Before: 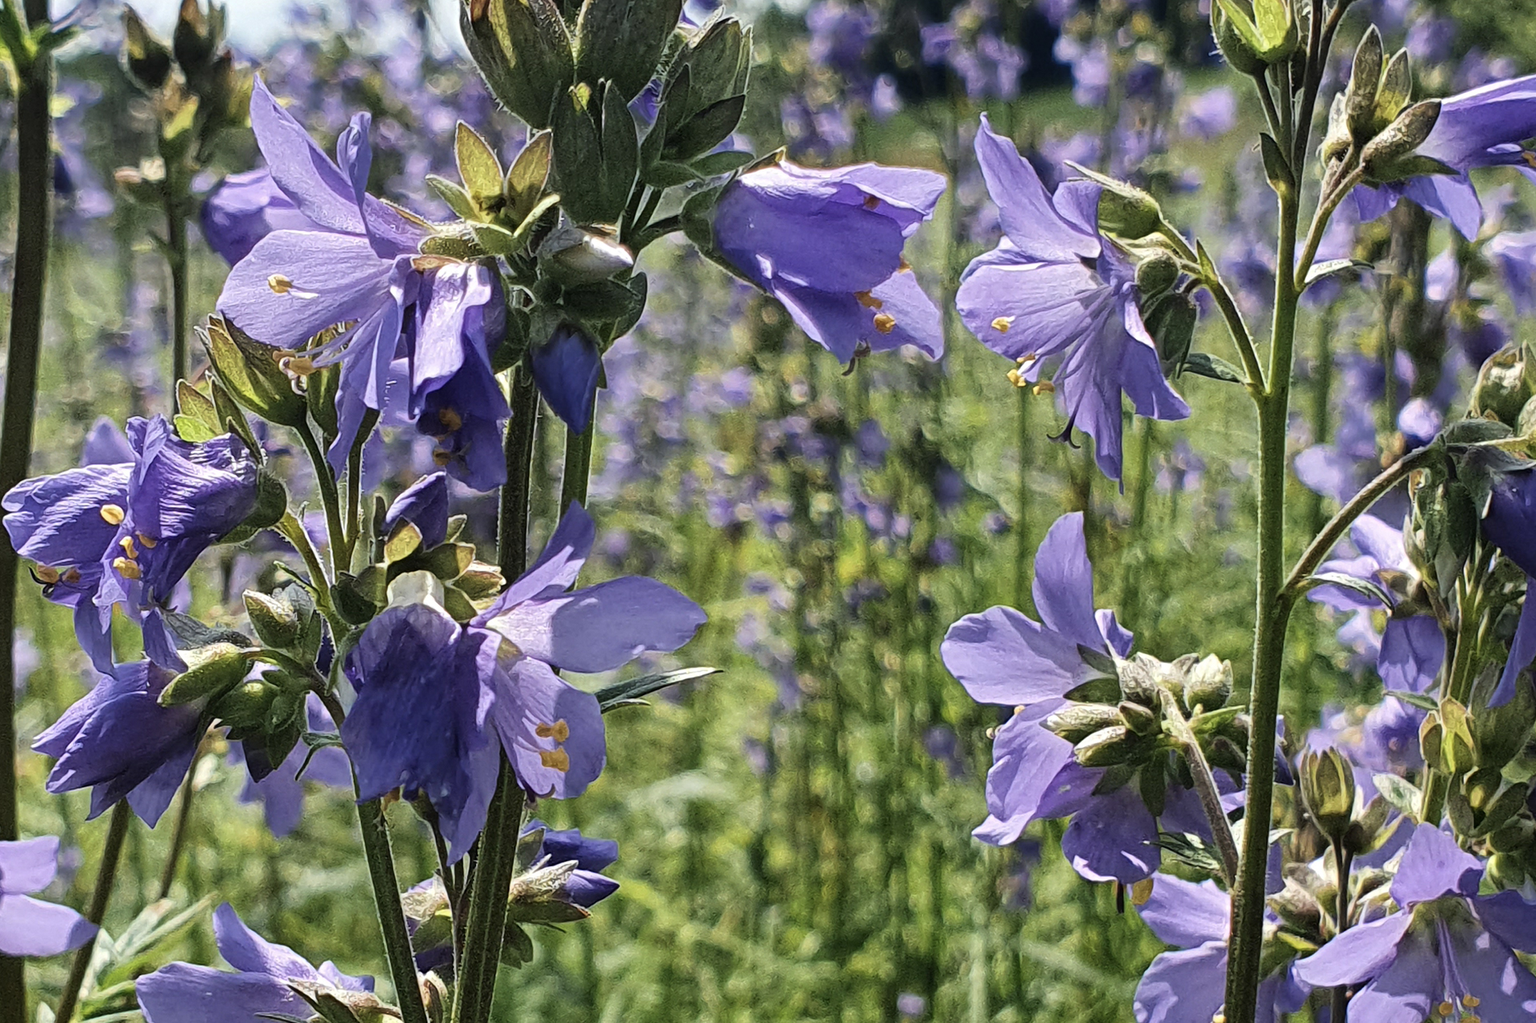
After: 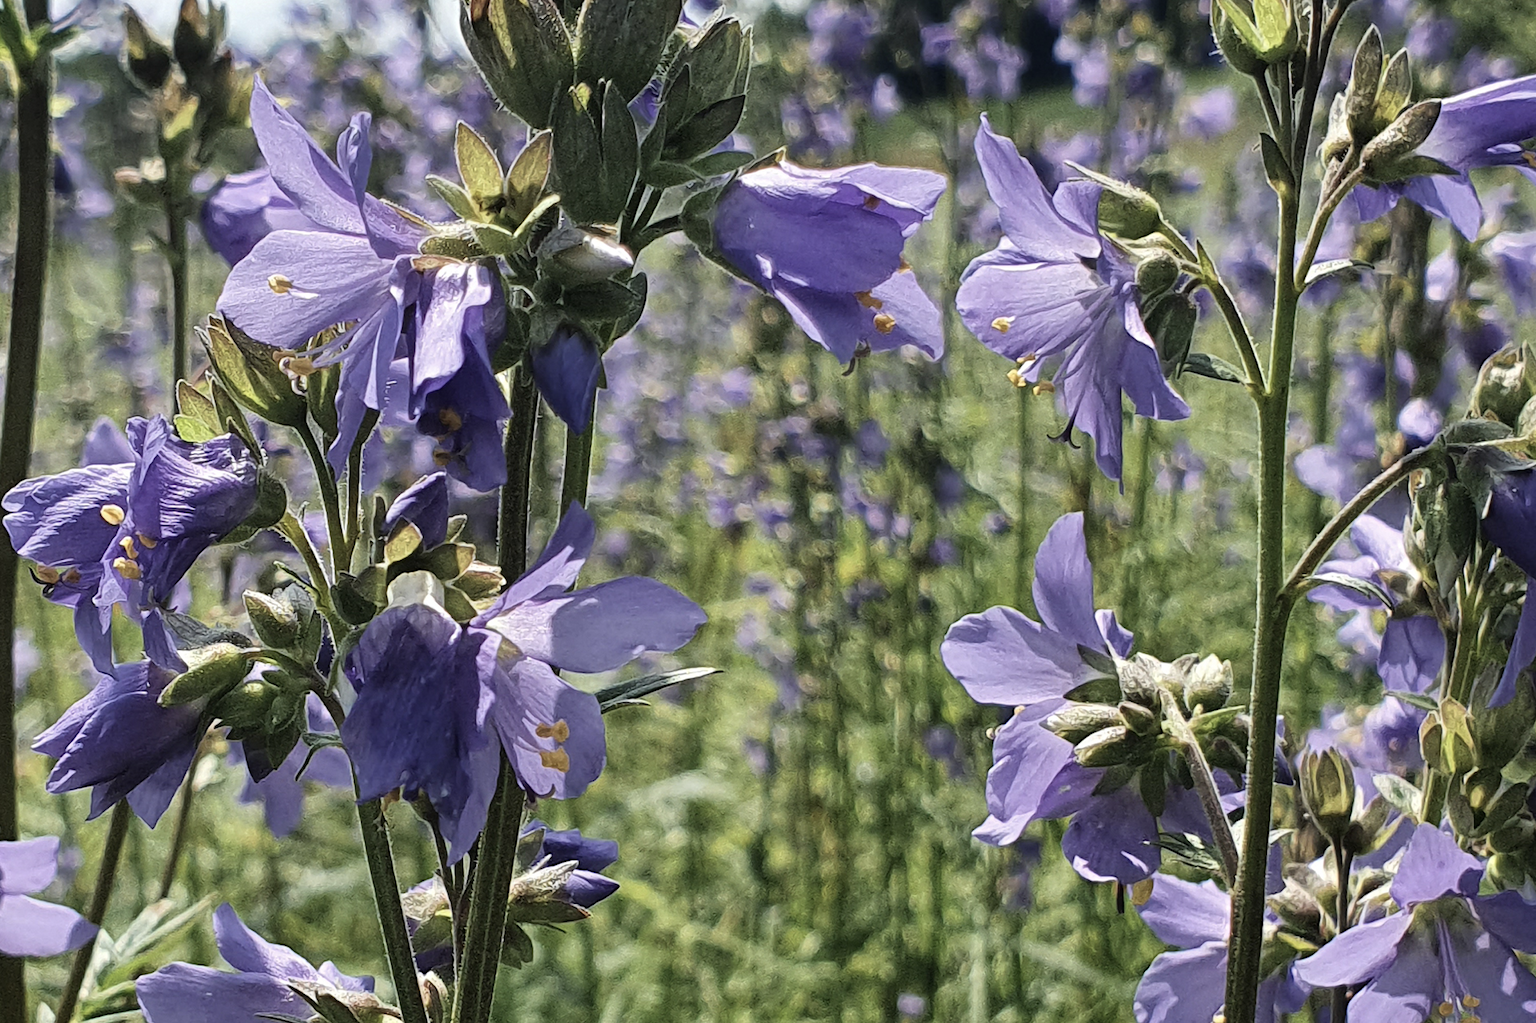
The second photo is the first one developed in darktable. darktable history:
color correction: highlights b* 0.007, saturation 0.82
